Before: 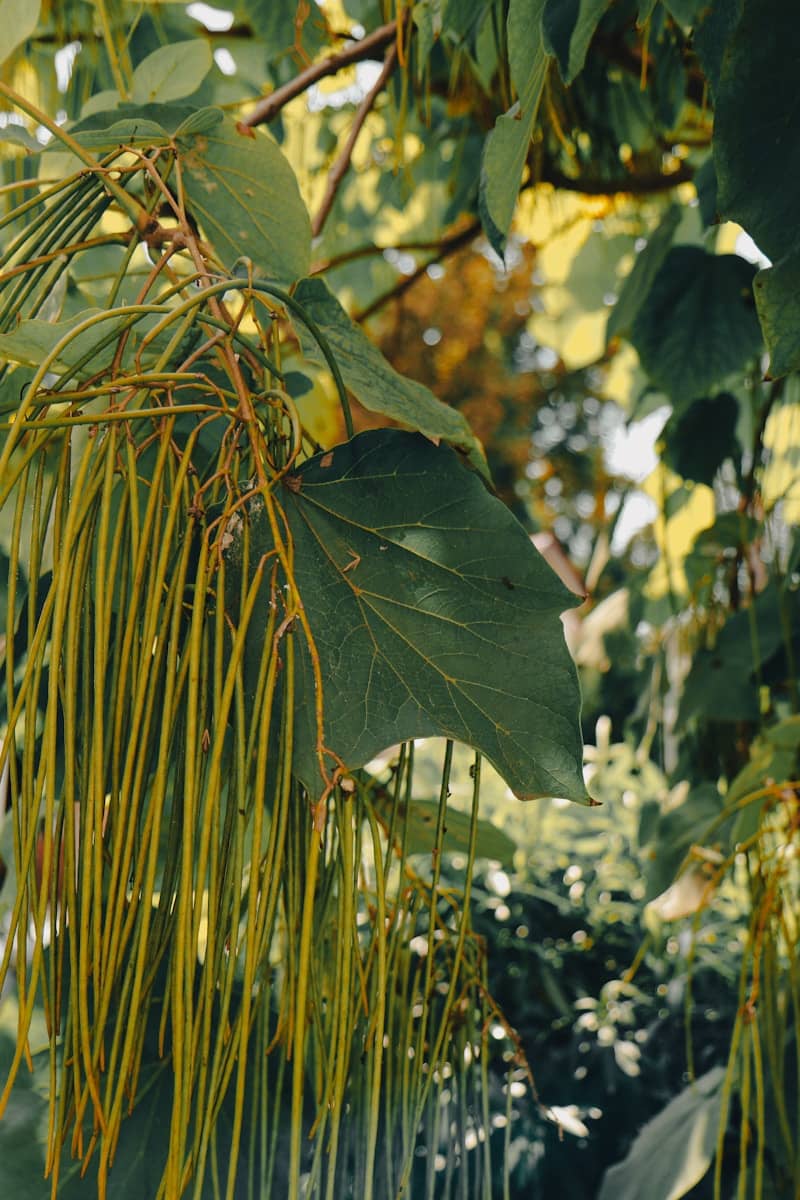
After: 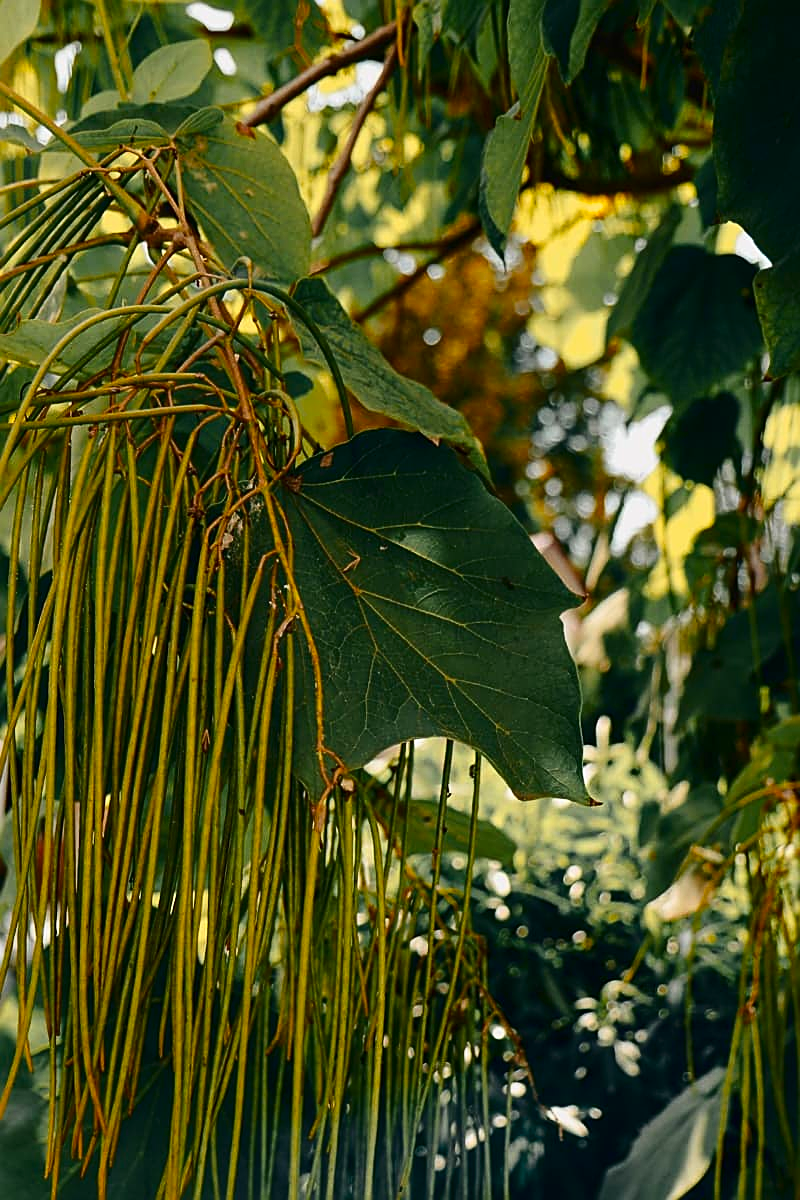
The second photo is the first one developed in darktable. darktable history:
sharpen: amount 0.574
contrast brightness saturation: contrast 0.185, brightness -0.106, saturation 0.207
